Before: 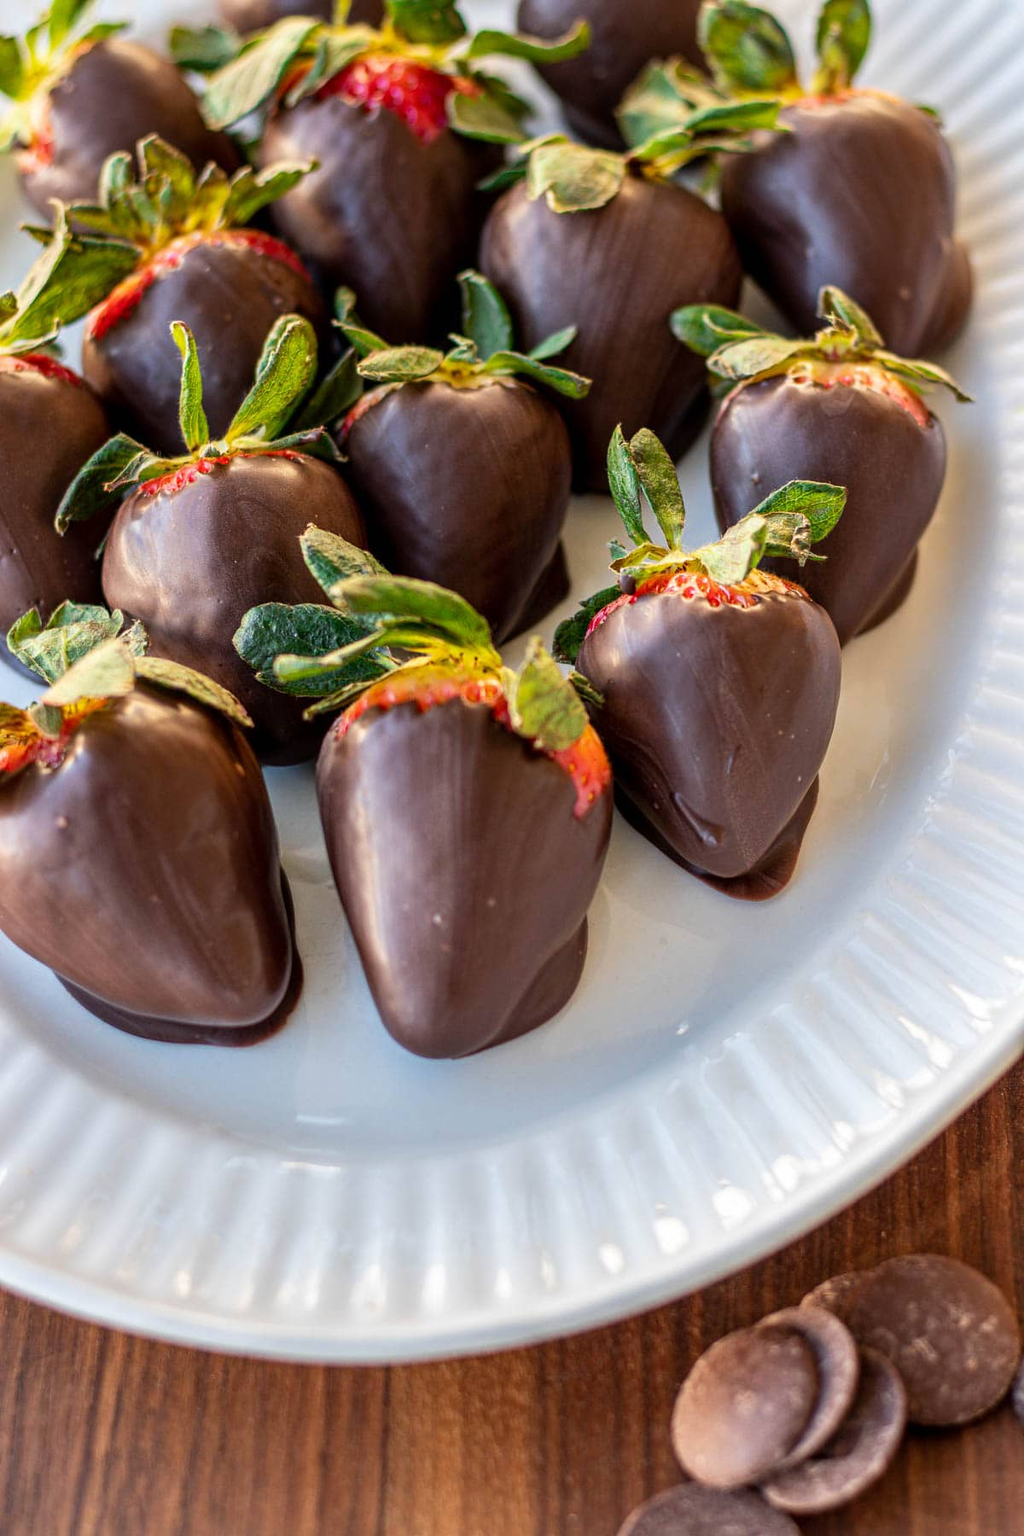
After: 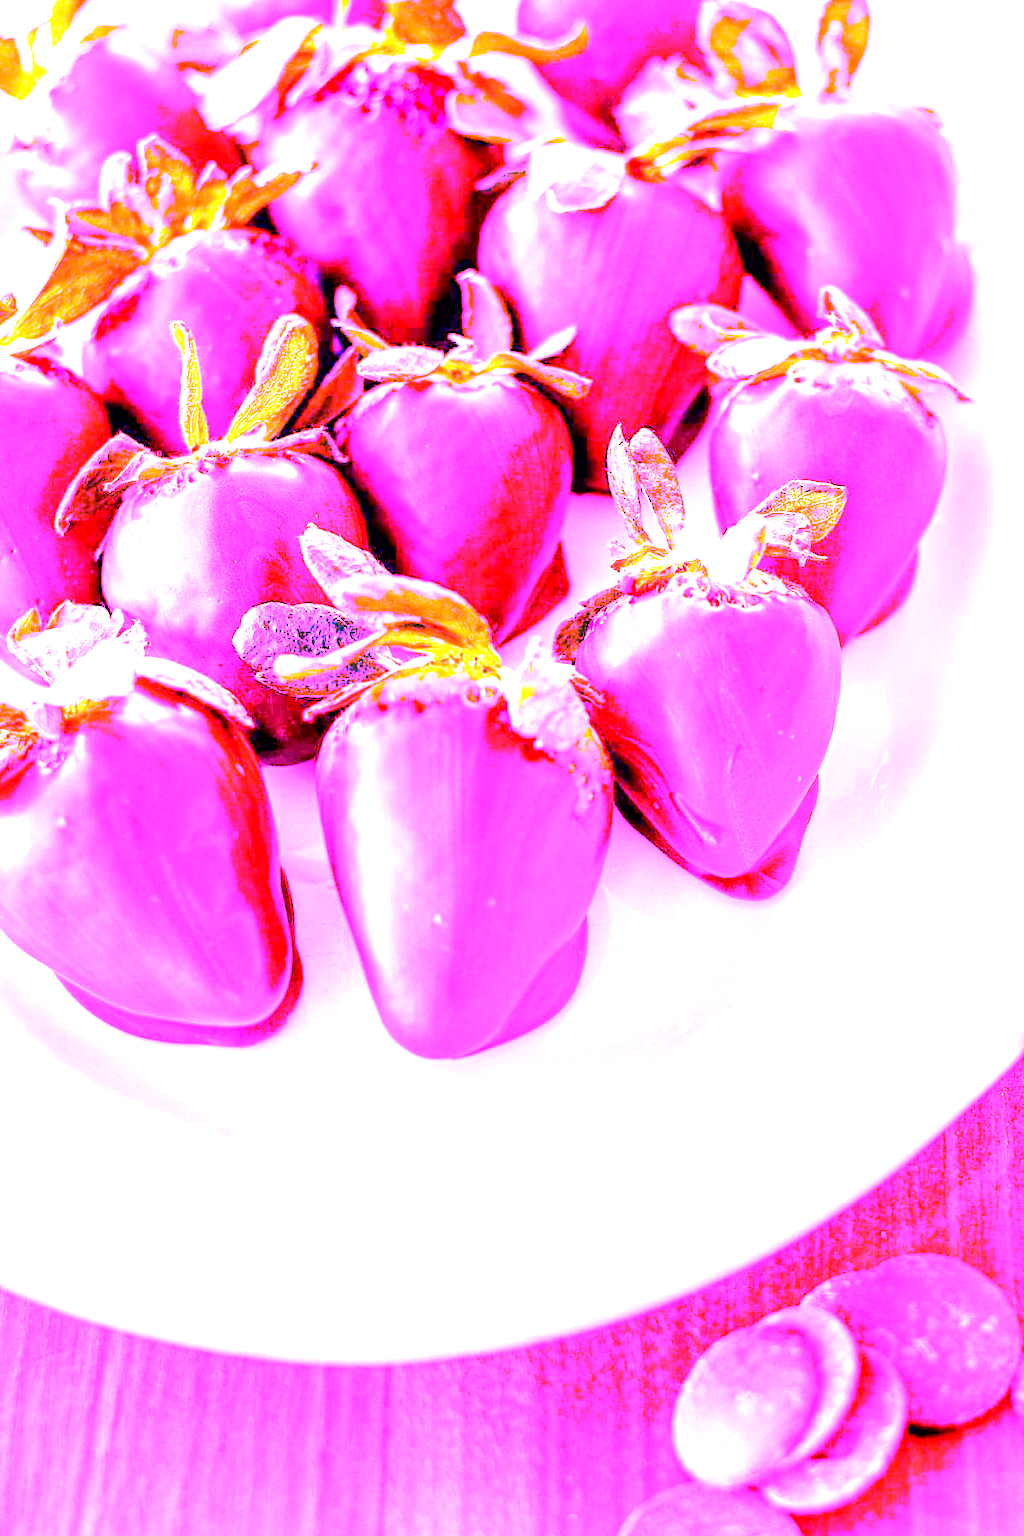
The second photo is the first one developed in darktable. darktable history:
white balance: red 8, blue 8
exposure: black level correction 0.001, exposure 1.3 EV, compensate highlight preservation false
